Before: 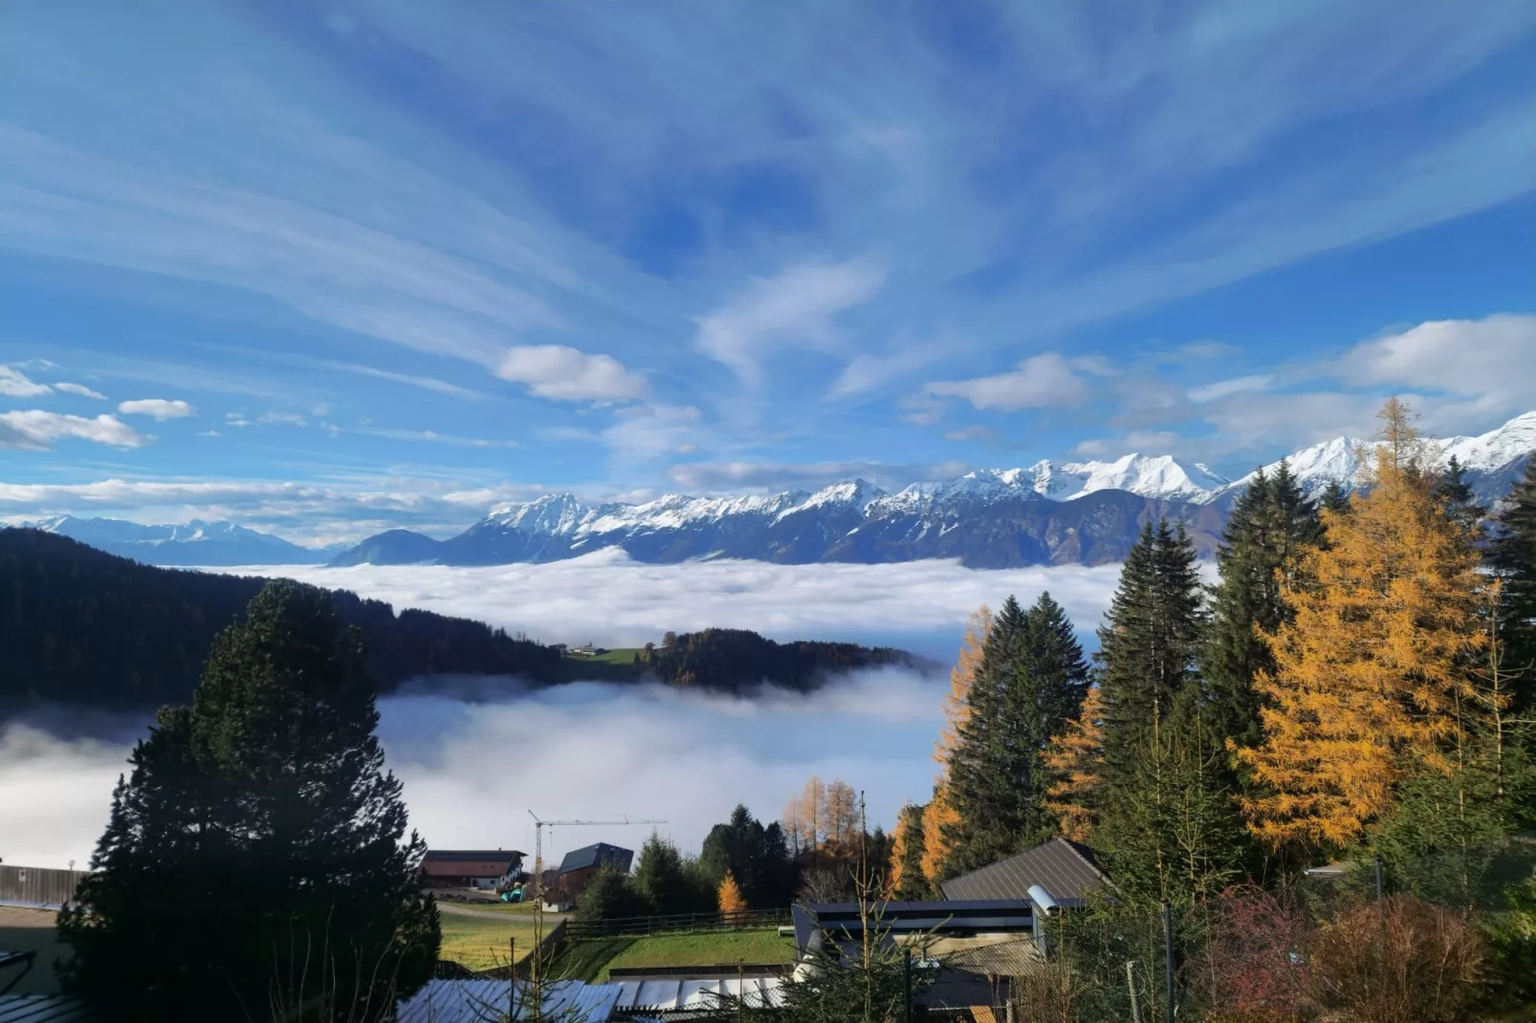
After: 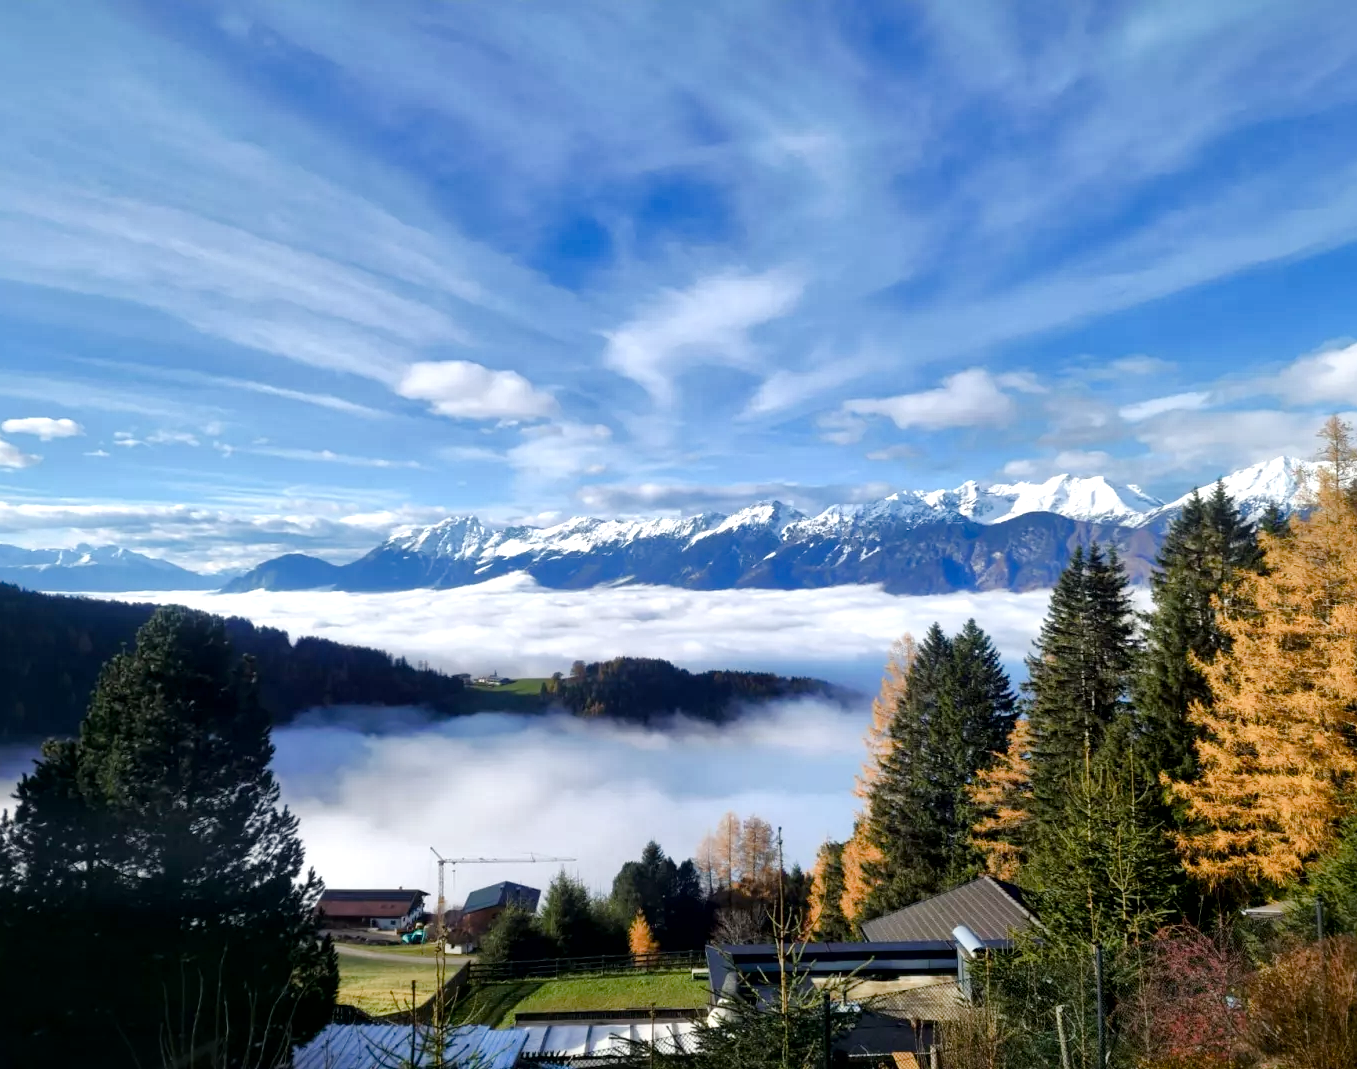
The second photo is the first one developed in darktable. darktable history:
color balance rgb: perceptual saturation grading › global saturation 0.392%, perceptual saturation grading › highlights -33.6%, perceptual saturation grading › mid-tones 15.023%, perceptual saturation grading › shadows 49.183%, global vibrance 15.139%
tone equalizer: -8 EV -0.392 EV, -7 EV -0.408 EV, -6 EV -0.307 EV, -5 EV -0.235 EV, -3 EV 0.199 EV, -2 EV 0.354 EV, -1 EV 0.375 EV, +0 EV 0.42 EV
local contrast: mode bilateral grid, contrast 19, coarseness 50, detail 161%, midtone range 0.2
crop: left 7.636%, right 7.858%
